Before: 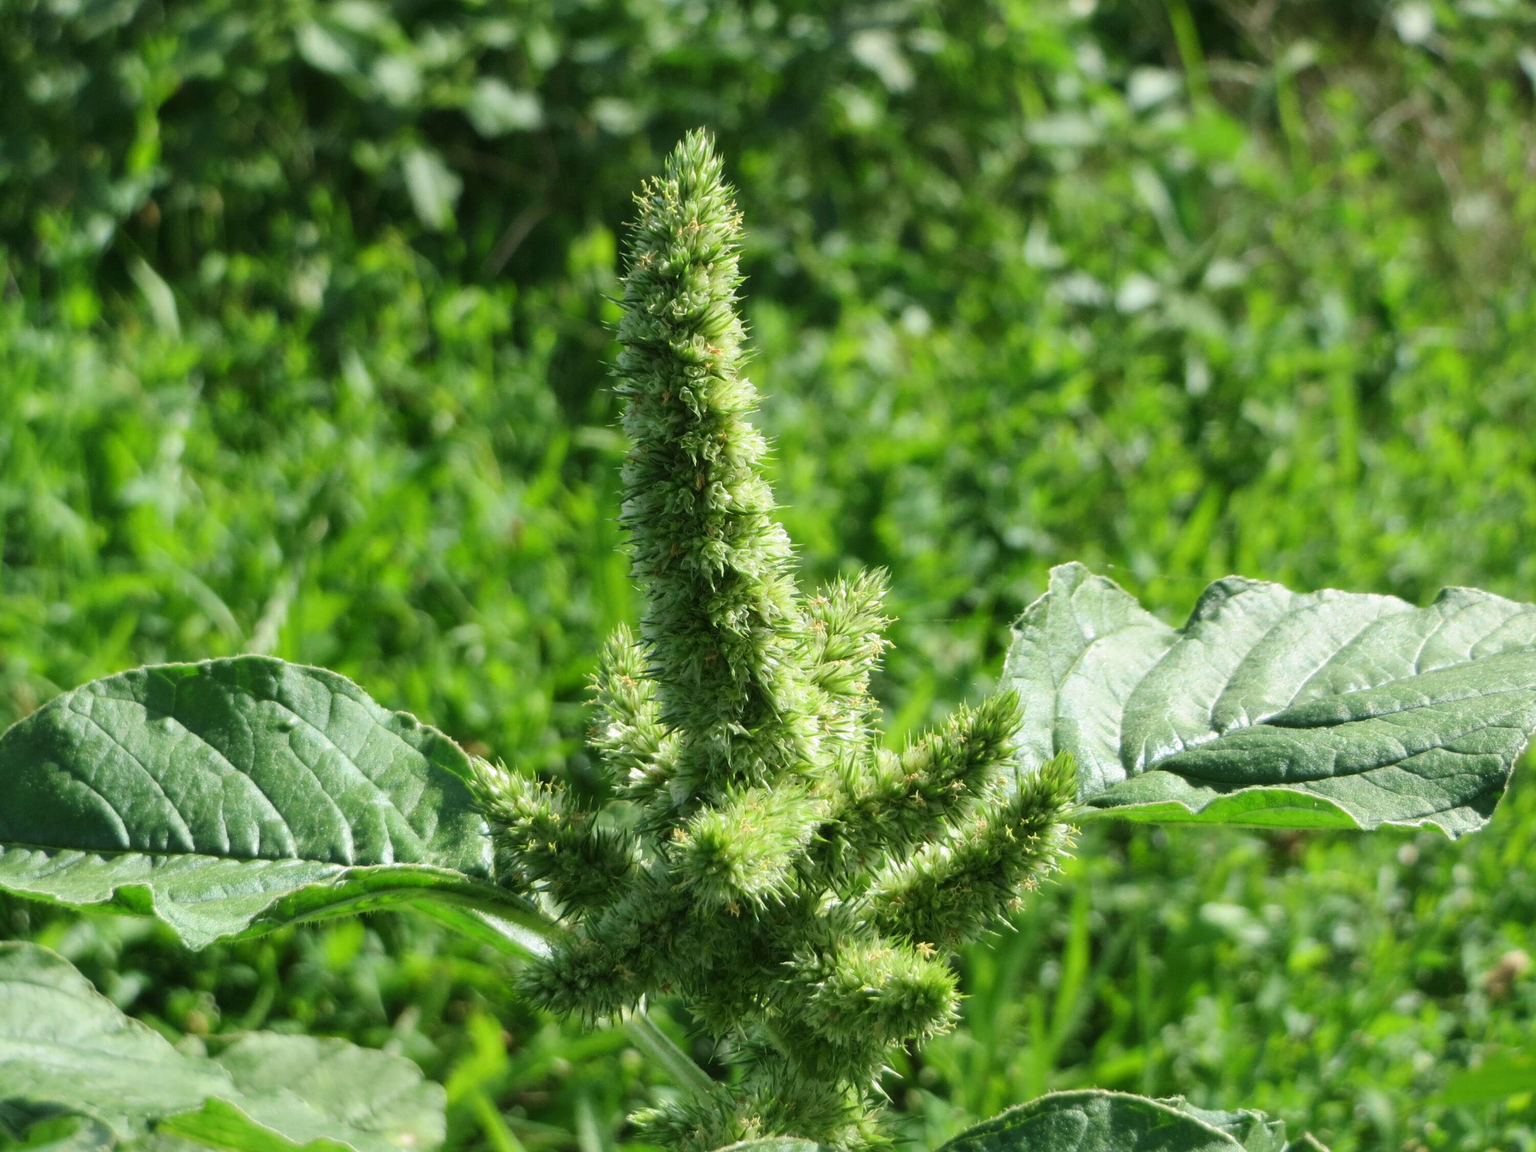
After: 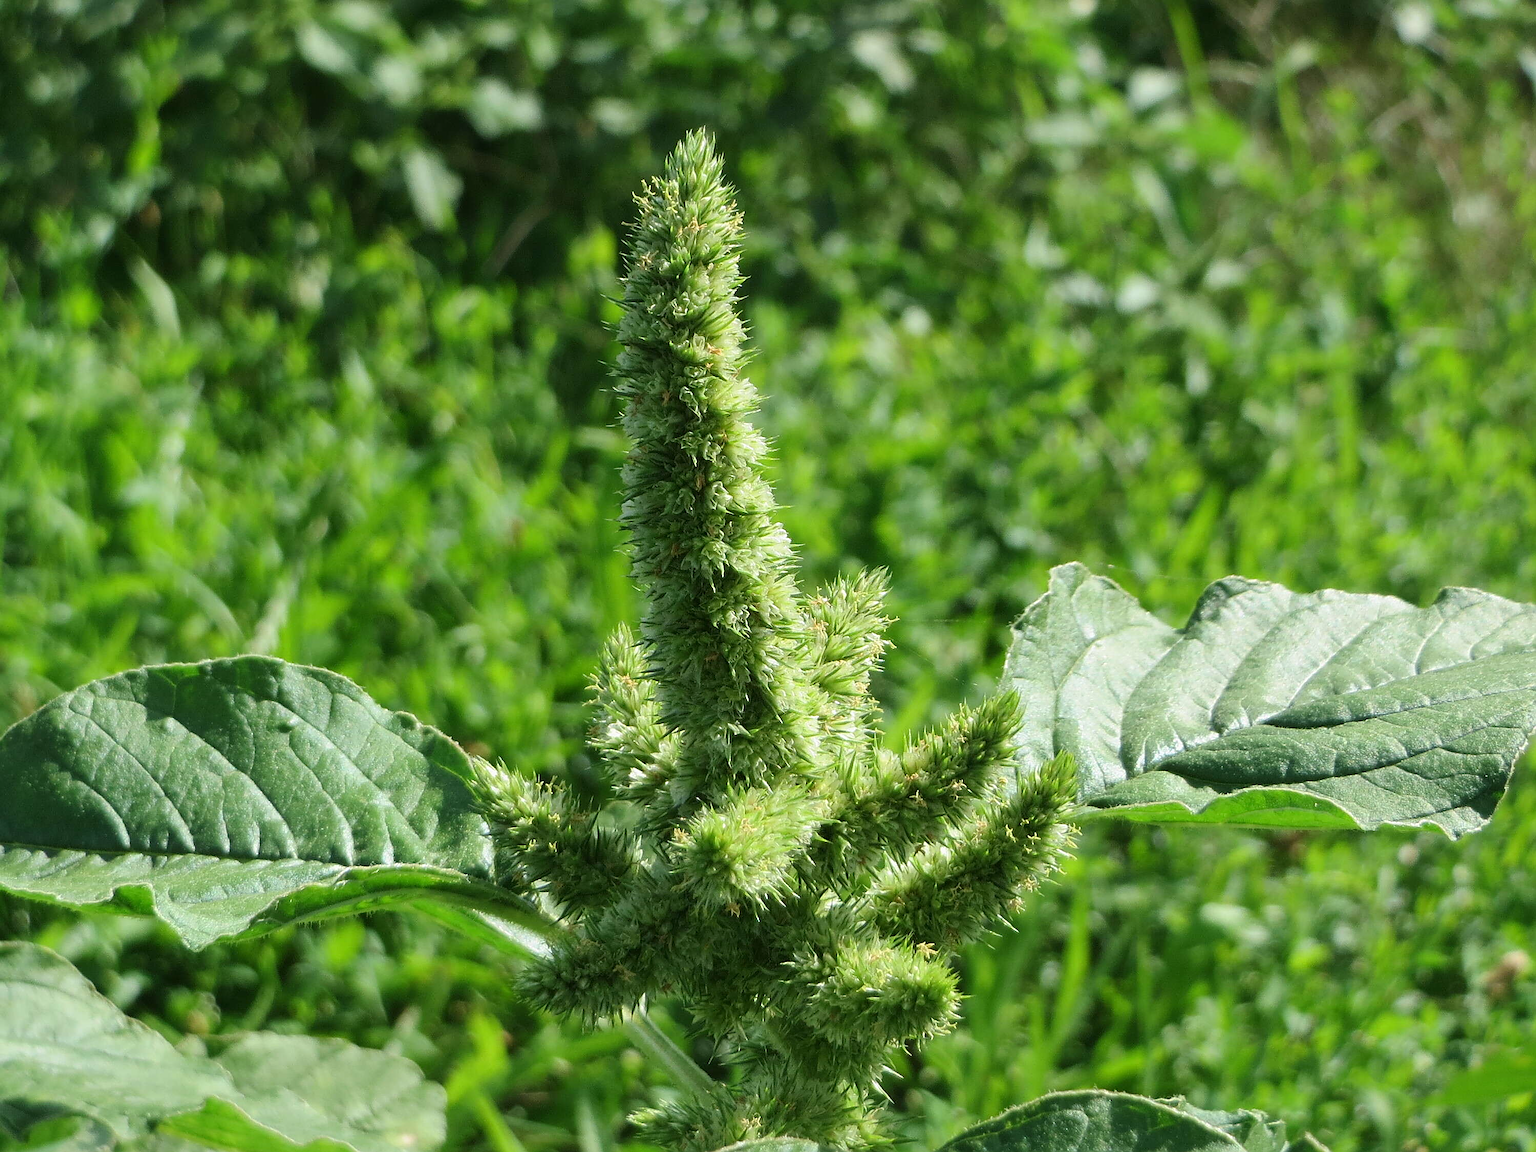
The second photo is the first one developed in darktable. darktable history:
exposure: exposure -0.061 EV, compensate highlight preservation false
sharpen: radius 1.392, amount 1.256, threshold 0.626
